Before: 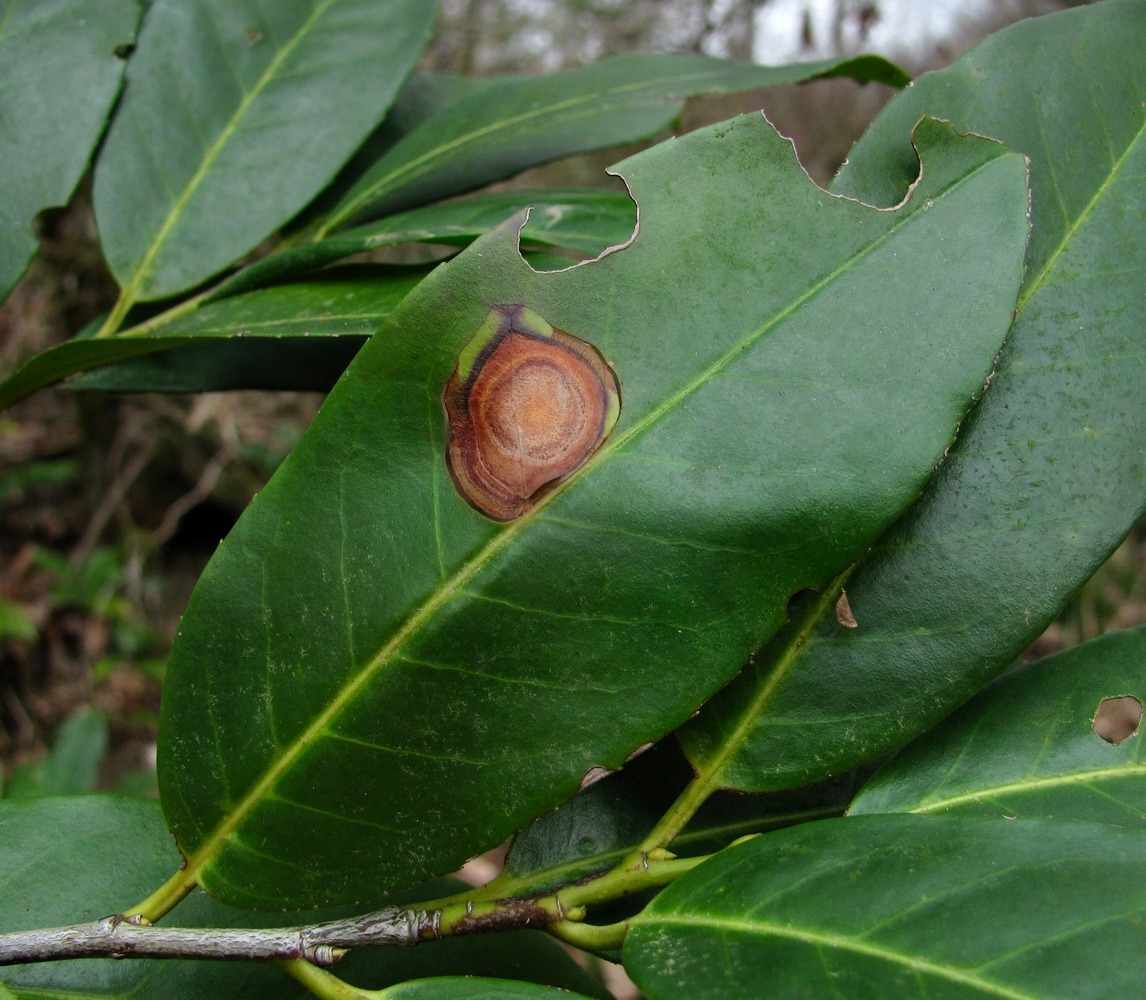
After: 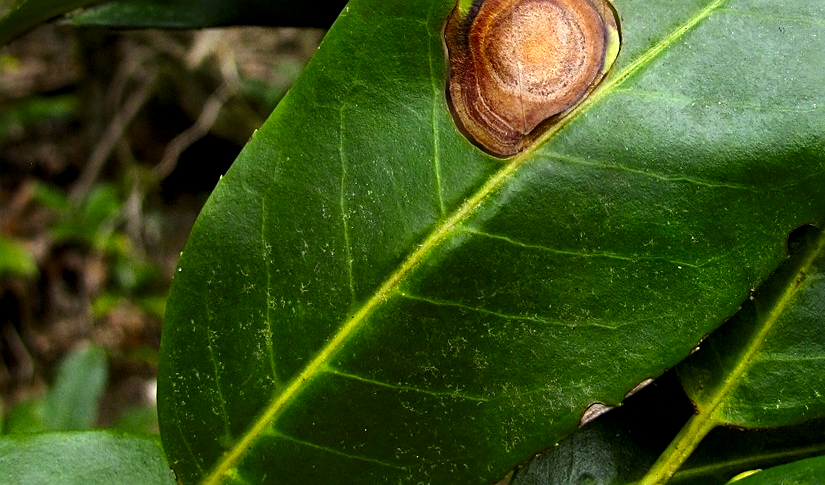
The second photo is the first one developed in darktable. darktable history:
local contrast: mode bilateral grid, contrast 20, coarseness 50, detail 120%, midtone range 0.2
contrast brightness saturation: contrast 0.07, brightness -0.14, saturation 0.11
crop: top 36.498%, right 27.964%, bottom 14.995%
color contrast: green-magenta contrast 0.8, blue-yellow contrast 1.1, unbound 0
exposure: black level correction 0, exposure 0.5 EV, compensate exposure bias true, compensate highlight preservation false
levels: levels [0.016, 0.484, 0.953]
sharpen: on, module defaults
